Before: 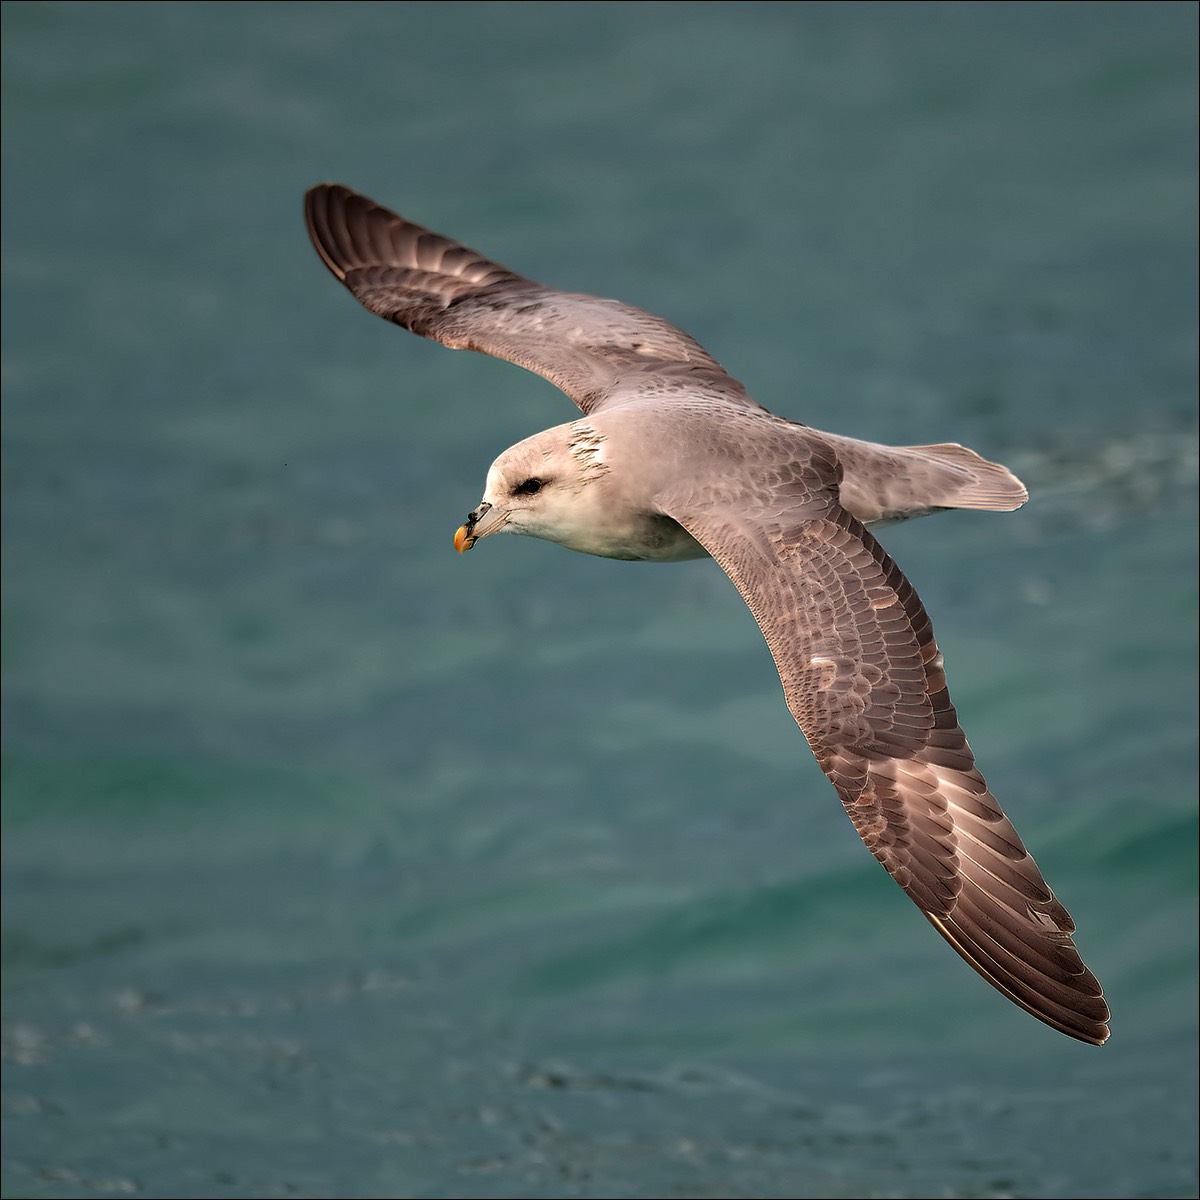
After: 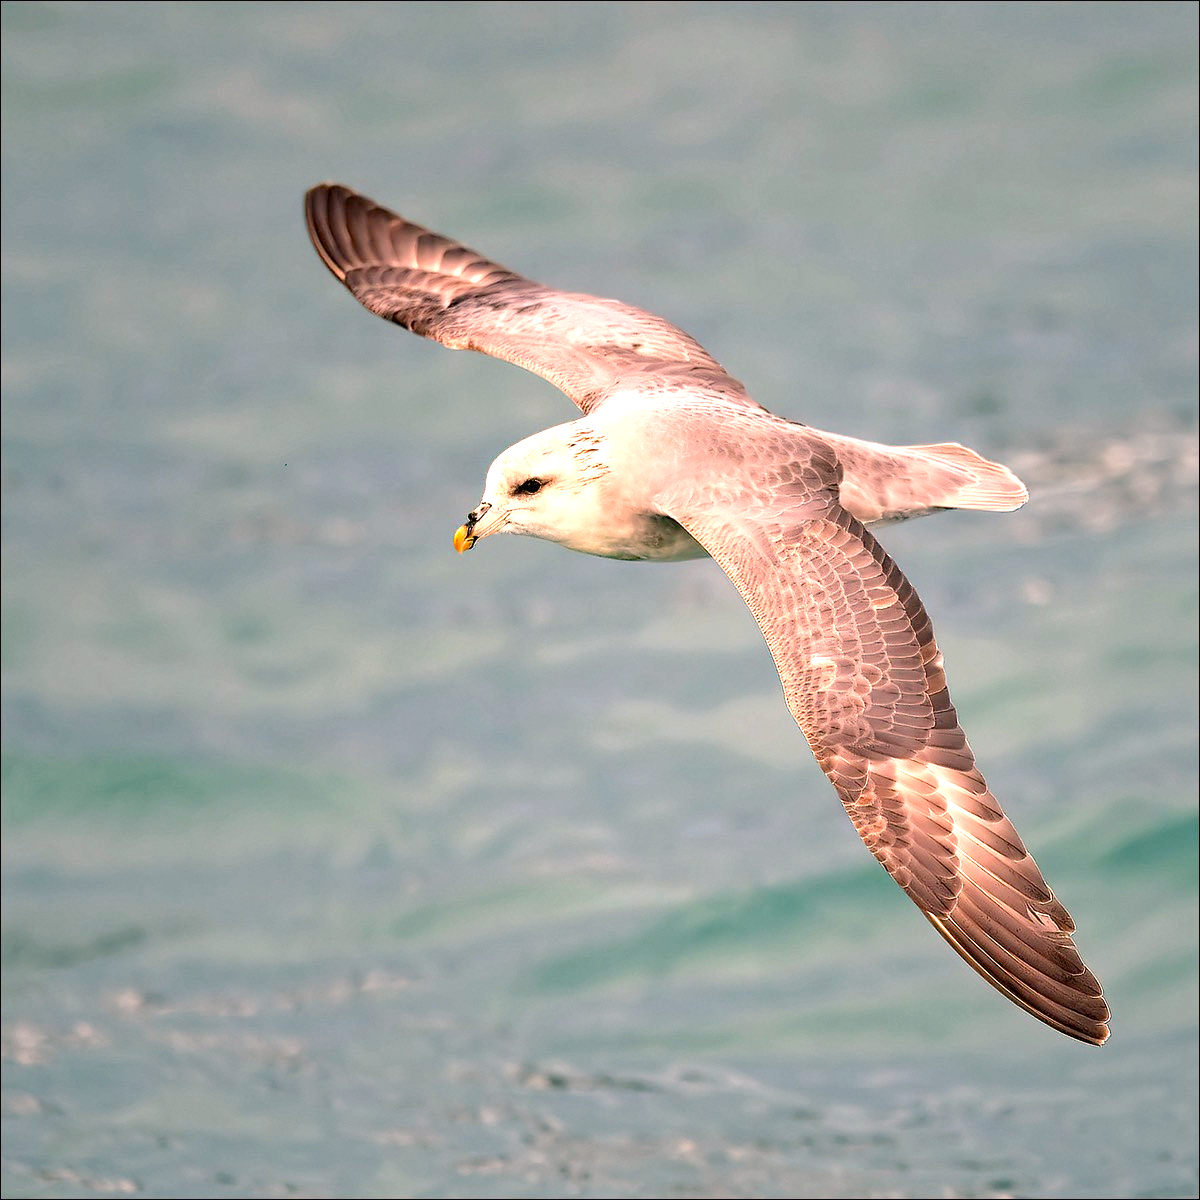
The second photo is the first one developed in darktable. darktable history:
base curve: preserve colors none
local contrast: highlights 104%, shadows 98%, detail 119%, midtone range 0.2
color balance rgb: highlights gain › chroma 4.488%, highlights gain › hue 31.6°, perceptual saturation grading › global saturation 29.438%, global vibrance -23.085%
exposure: black level correction 0, exposure 1.096 EV, compensate highlight preservation false
